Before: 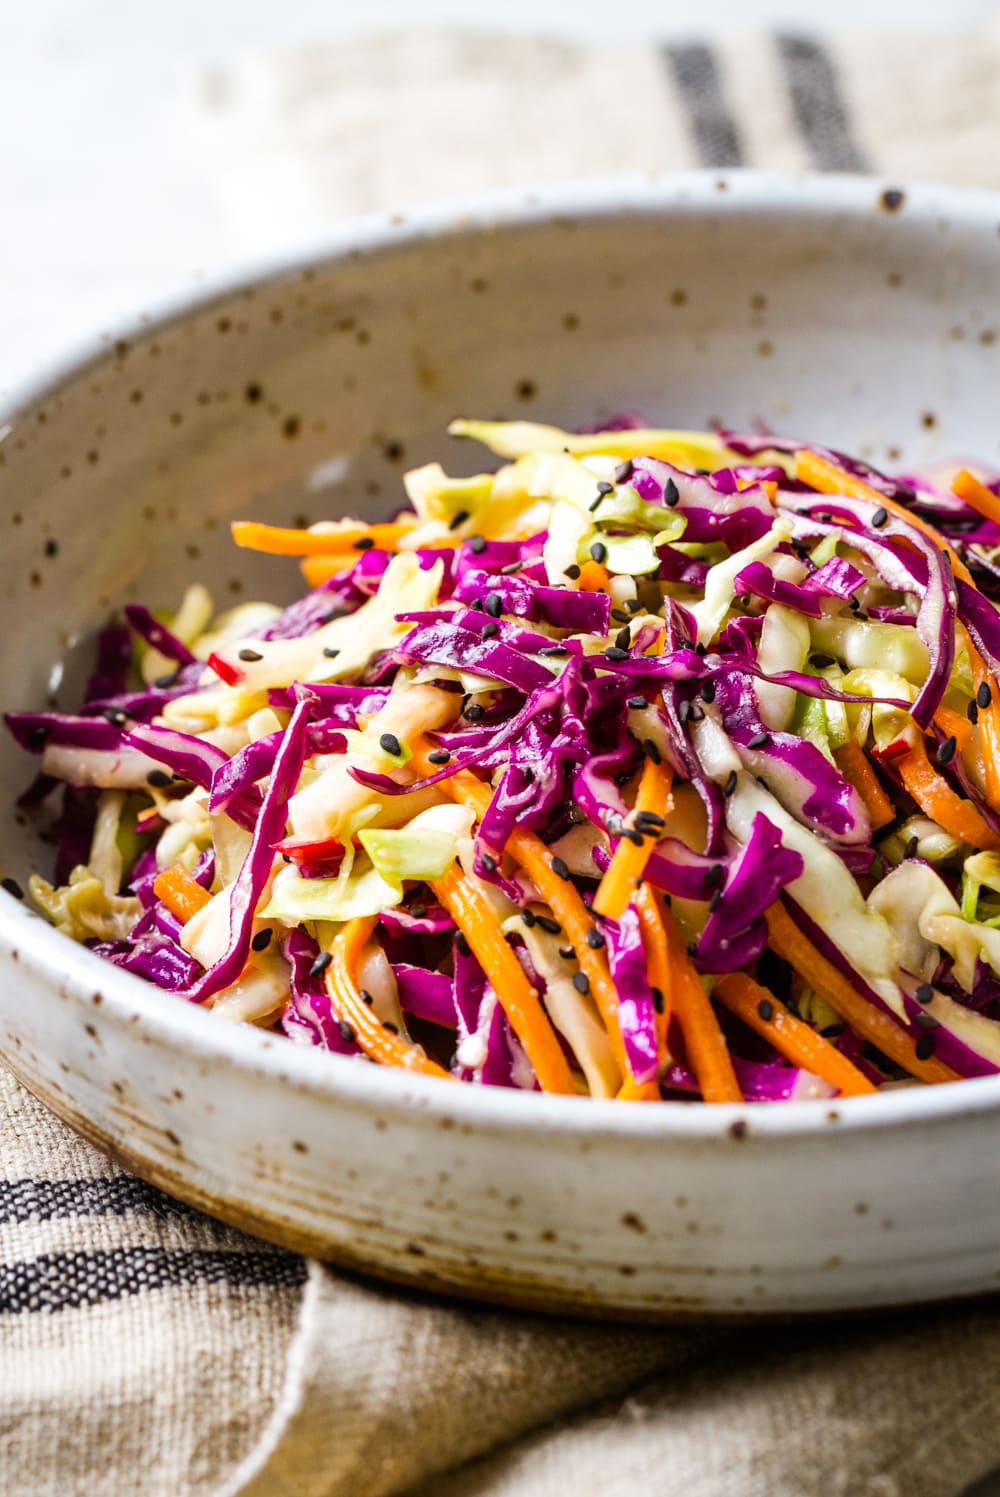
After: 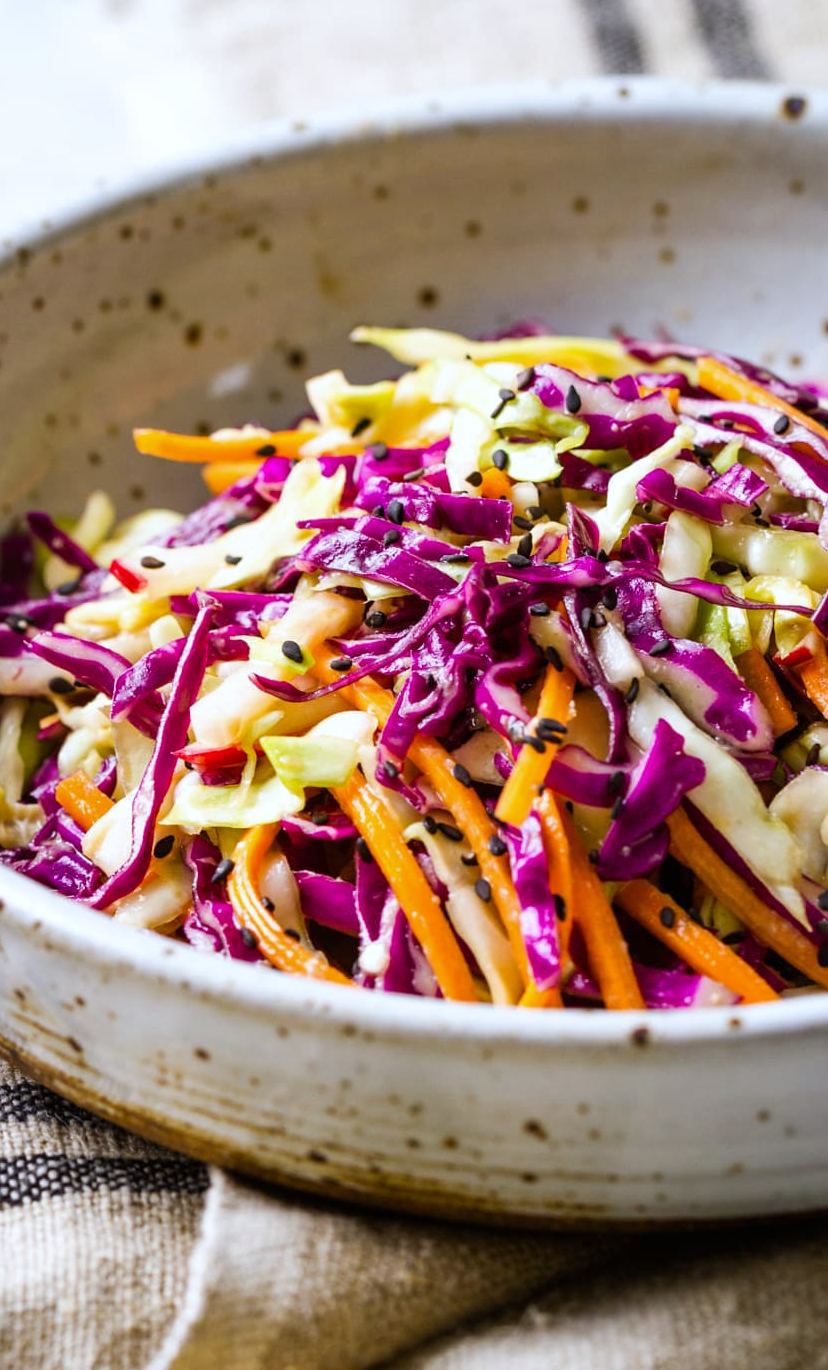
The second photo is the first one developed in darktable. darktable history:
shadows and highlights: radius 125.46, shadows 30.51, highlights -30.51, low approximation 0.01, soften with gaussian
white balance: red 0.974, blue 1.044
crop: left 9.807%, top 6.259%, right 7.334%, bottom 2.177%
